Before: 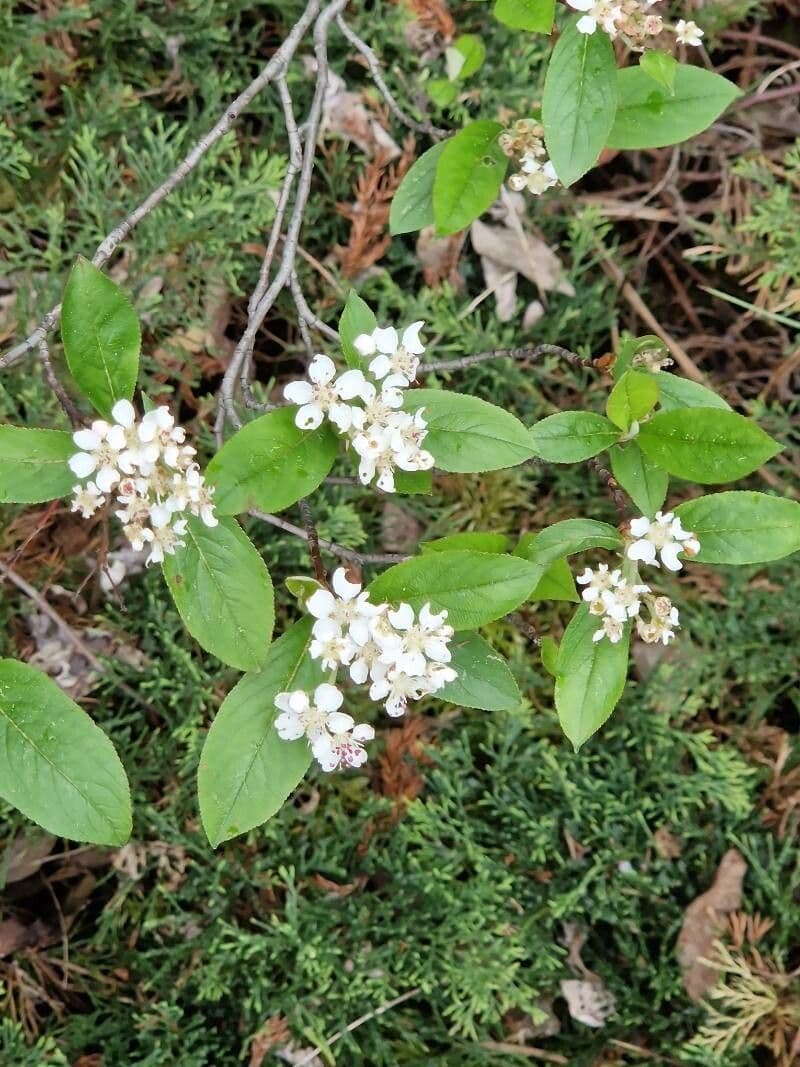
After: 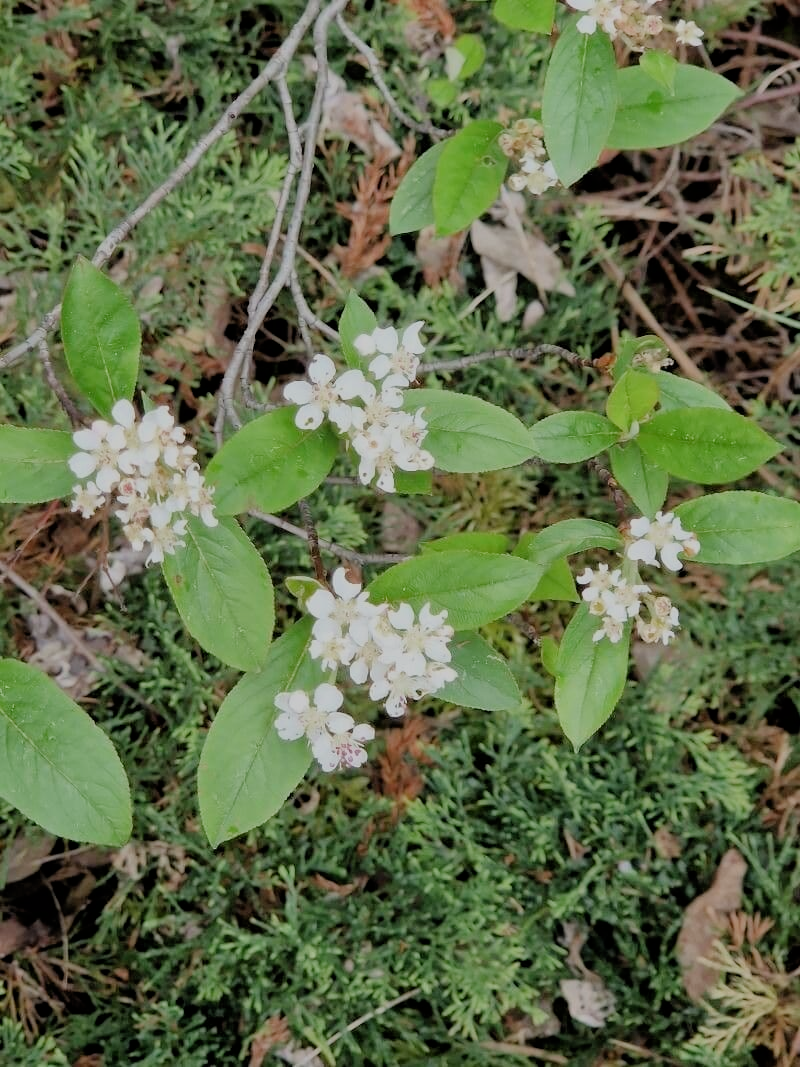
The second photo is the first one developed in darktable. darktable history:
filmic rgb: black relative exposure -6.58 EV, white relative exposure 4.75 EV, hardness 3.13, contrast 0.81
